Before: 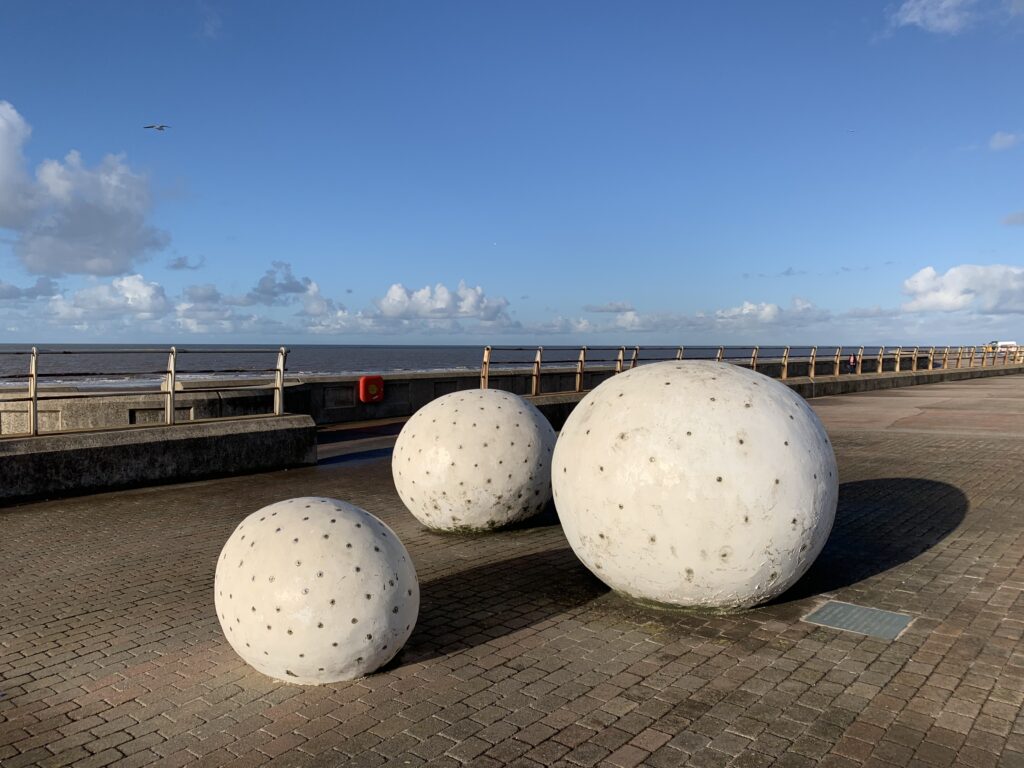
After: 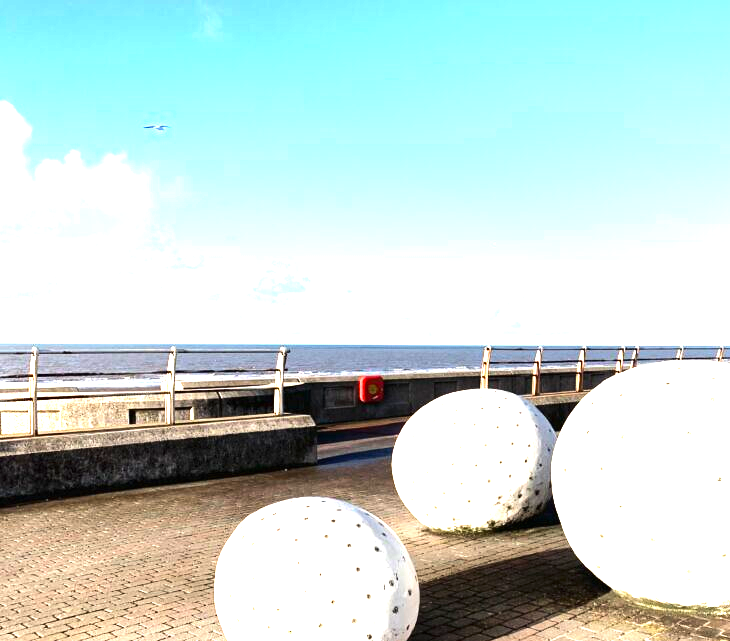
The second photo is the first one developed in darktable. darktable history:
crop: right 28.686%, bottom 16.533%
exposure: black level correction 0, exposure 1.953 EV, compensate highlight preservation false
tone equalizer: -8 EV -0.719 EV, -7 EV -0.672 EV, -6 EV -0.612 EV, -5 EV -0.406 EV, -3 EV 0.389 EV, -2 EV 0.6 EV, -1 EV 0.682 EV, +0 EV 0.773 EV, edges refinement/feathering 500, mask exposure compensation -1.57 EV, preserve details no
